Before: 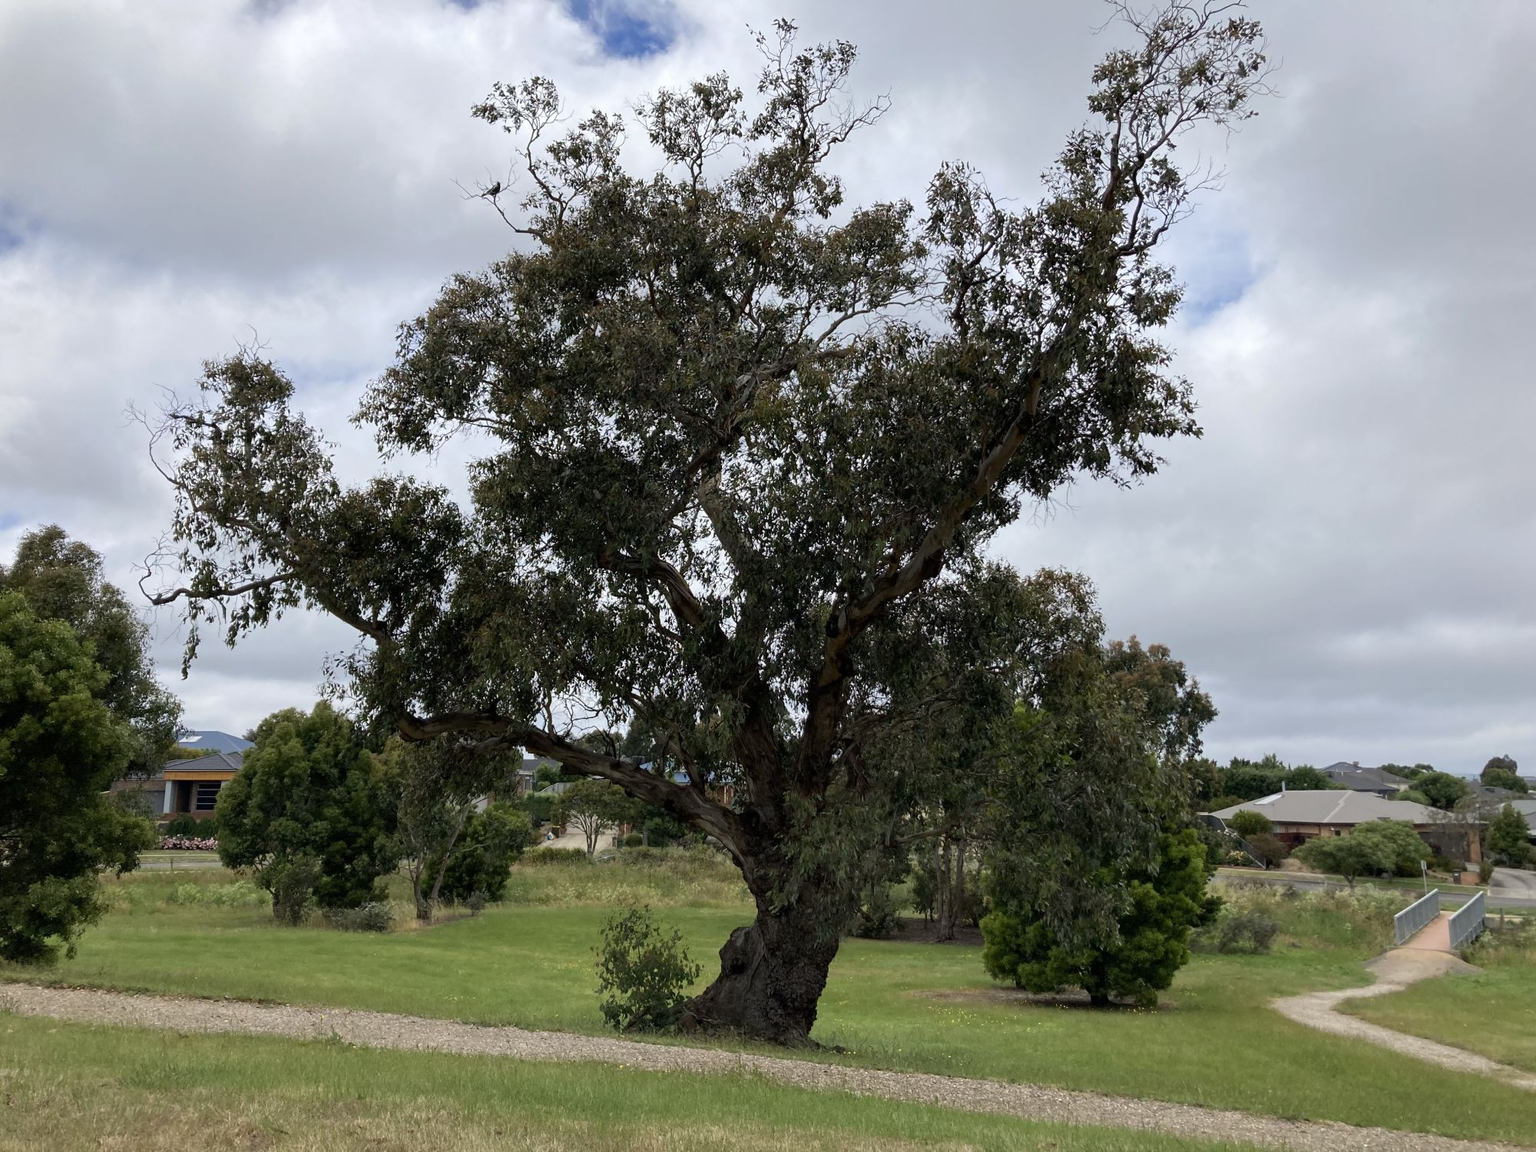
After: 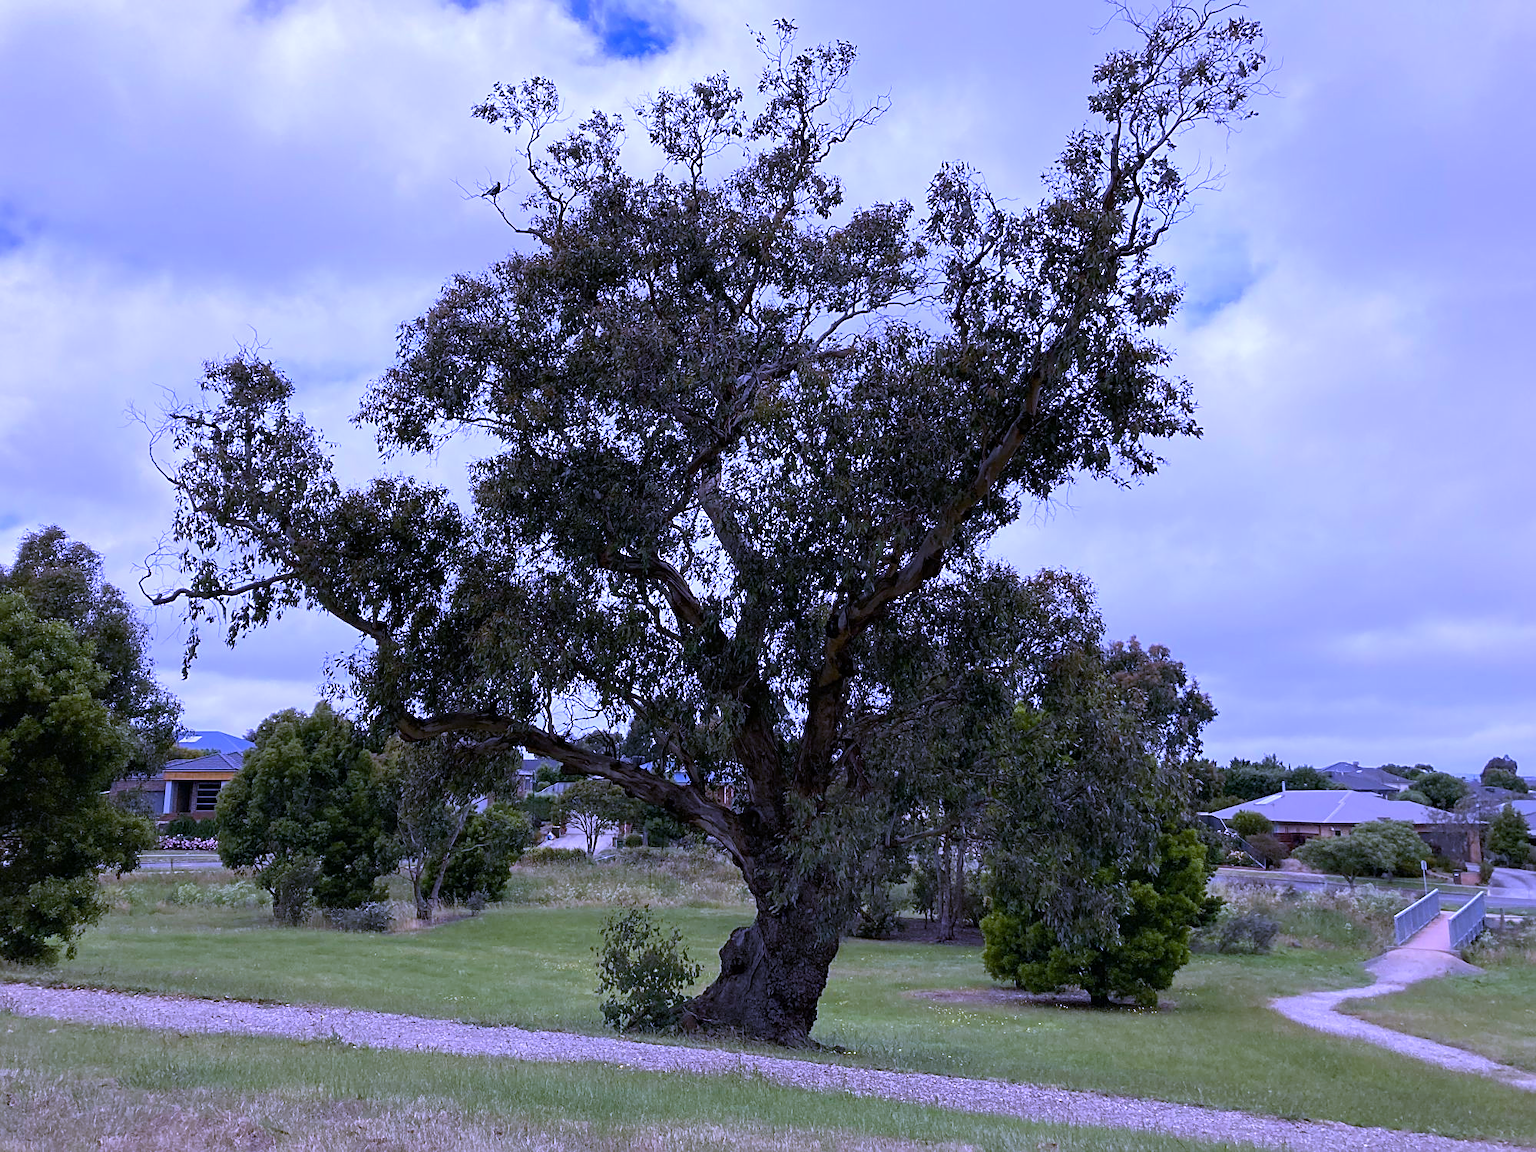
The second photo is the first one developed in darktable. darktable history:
white balance: red 0.98, blue 1.61
color balance rgb: perceptual saturation grading › global saturation 20%, global vibrance 20%
sharpen: on, module defaults
